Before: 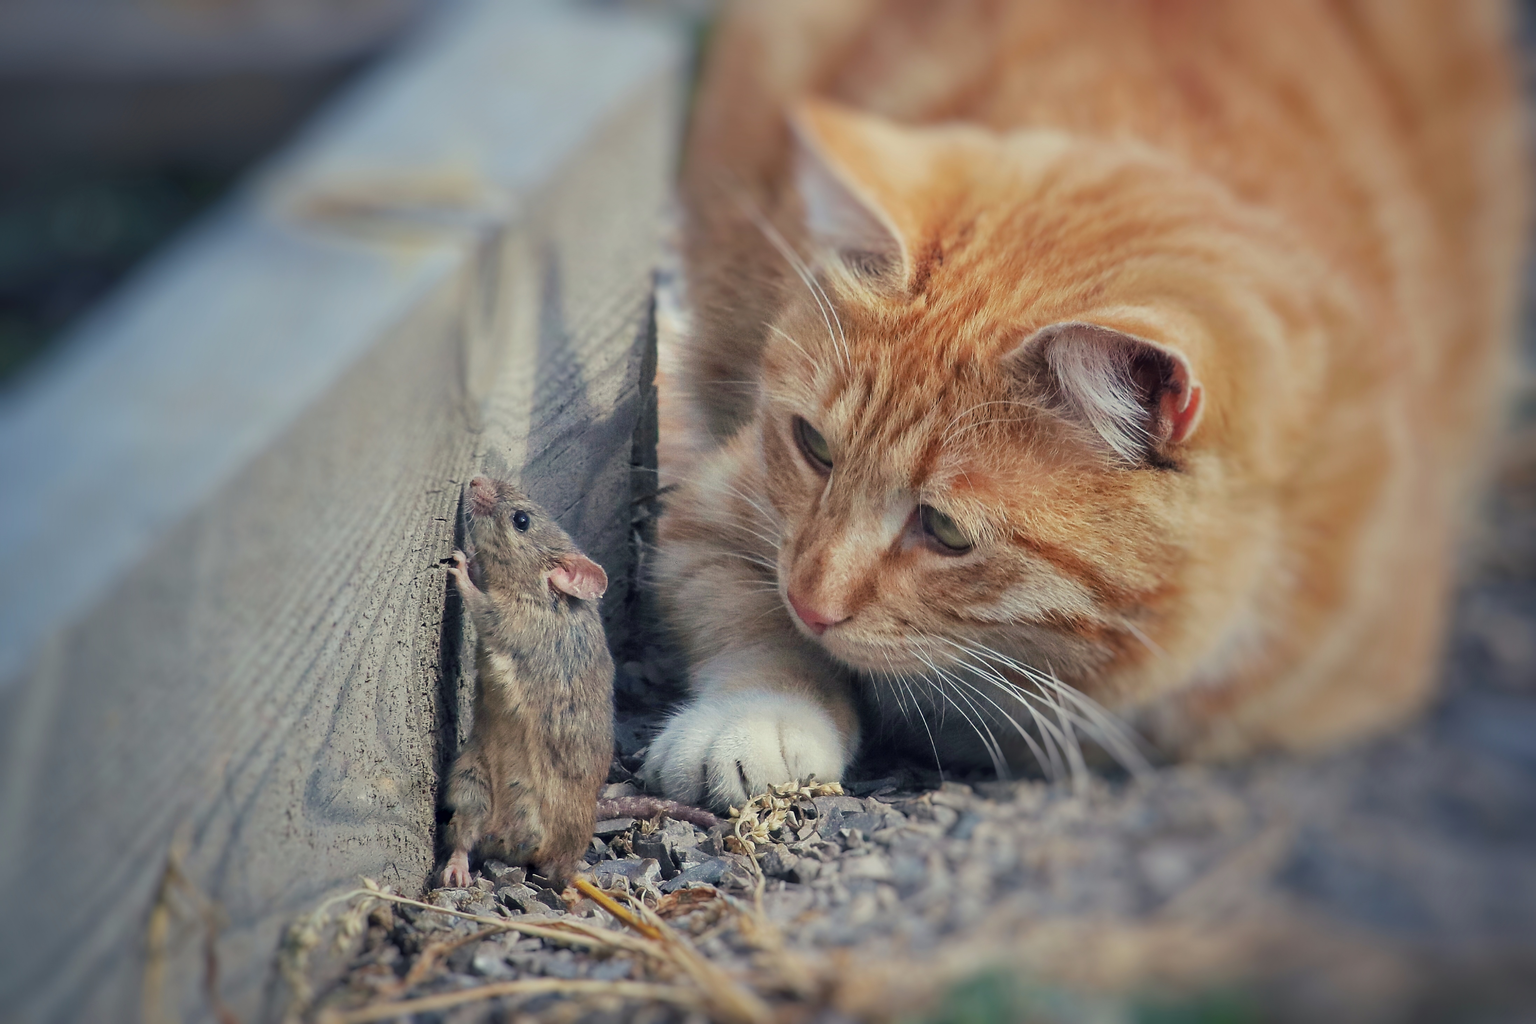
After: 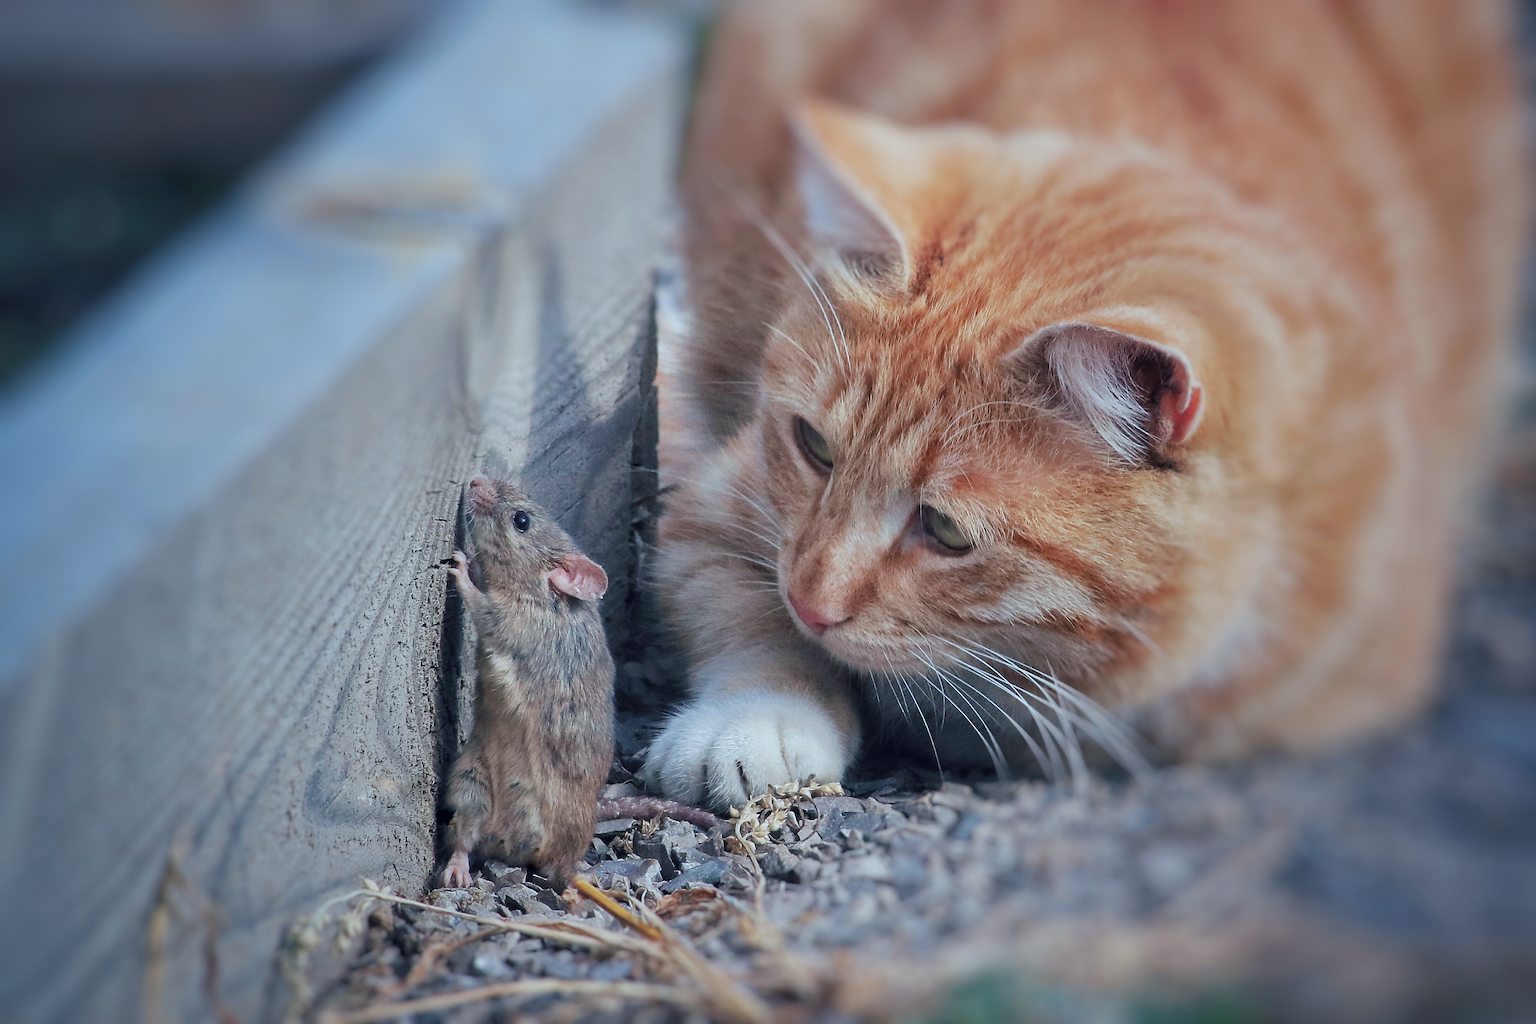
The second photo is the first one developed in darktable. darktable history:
color correction: highlights a* -2.13, highlights b* -18.22
sharpen: radius 1.489, amount 0.4, threshold 1.463
